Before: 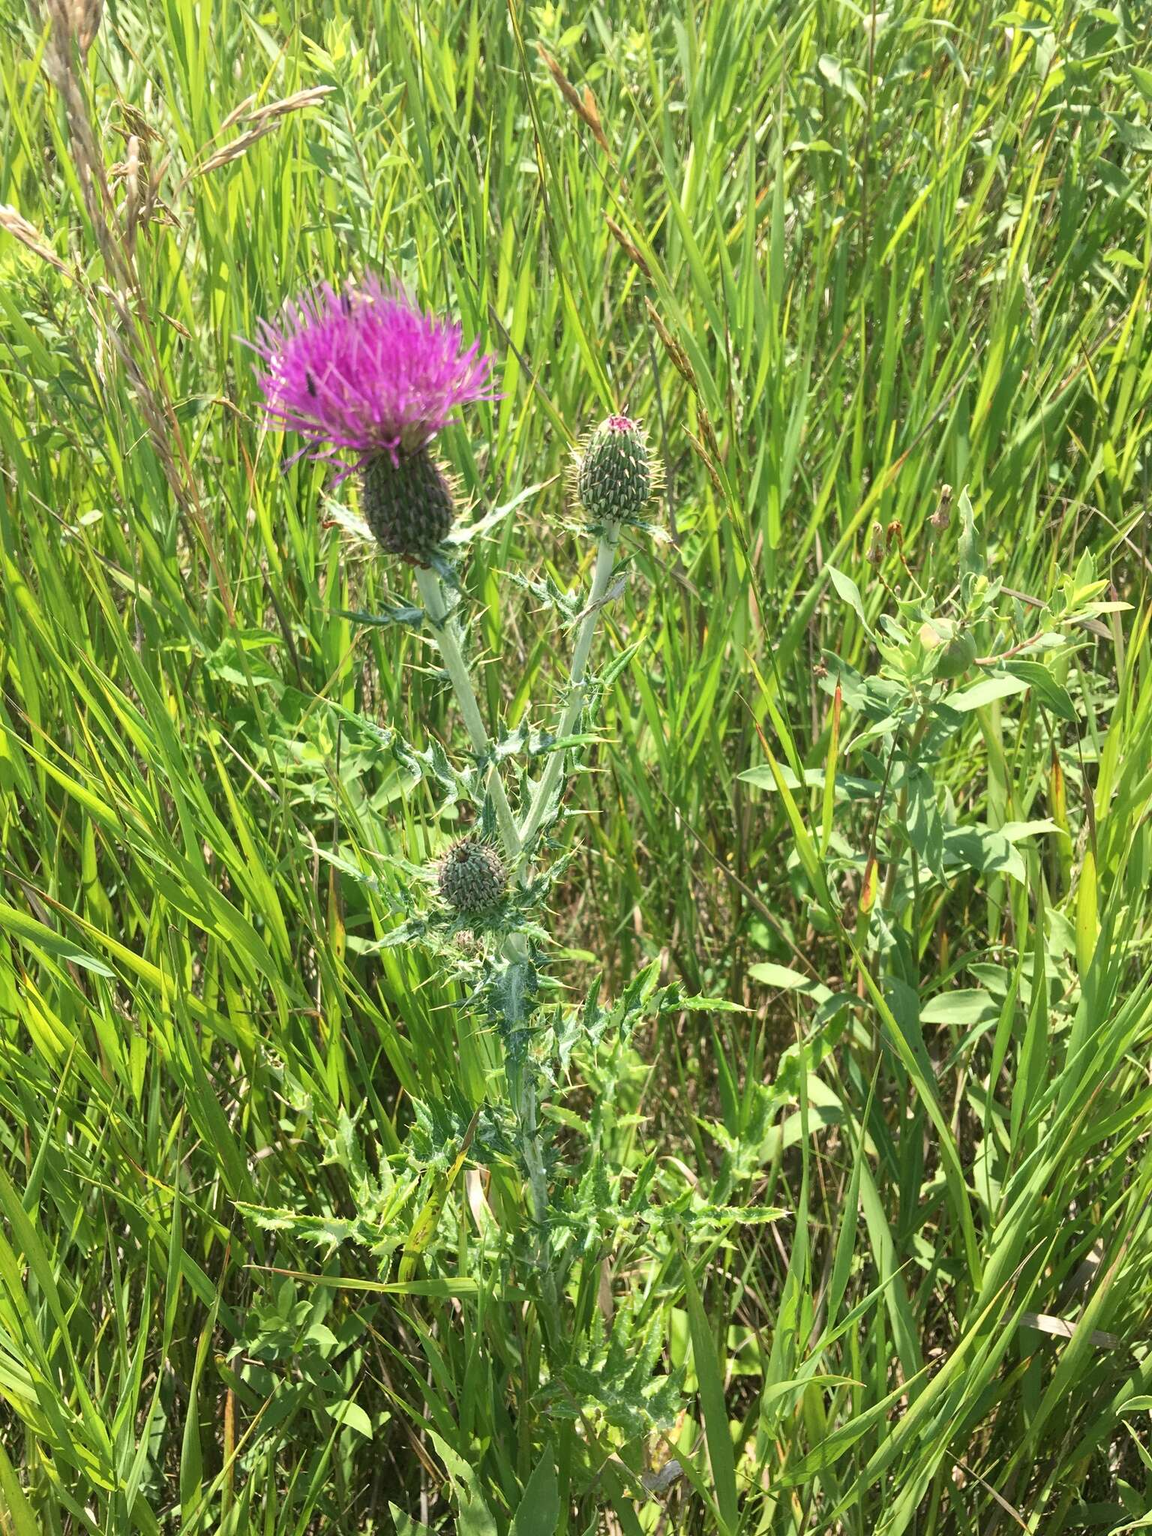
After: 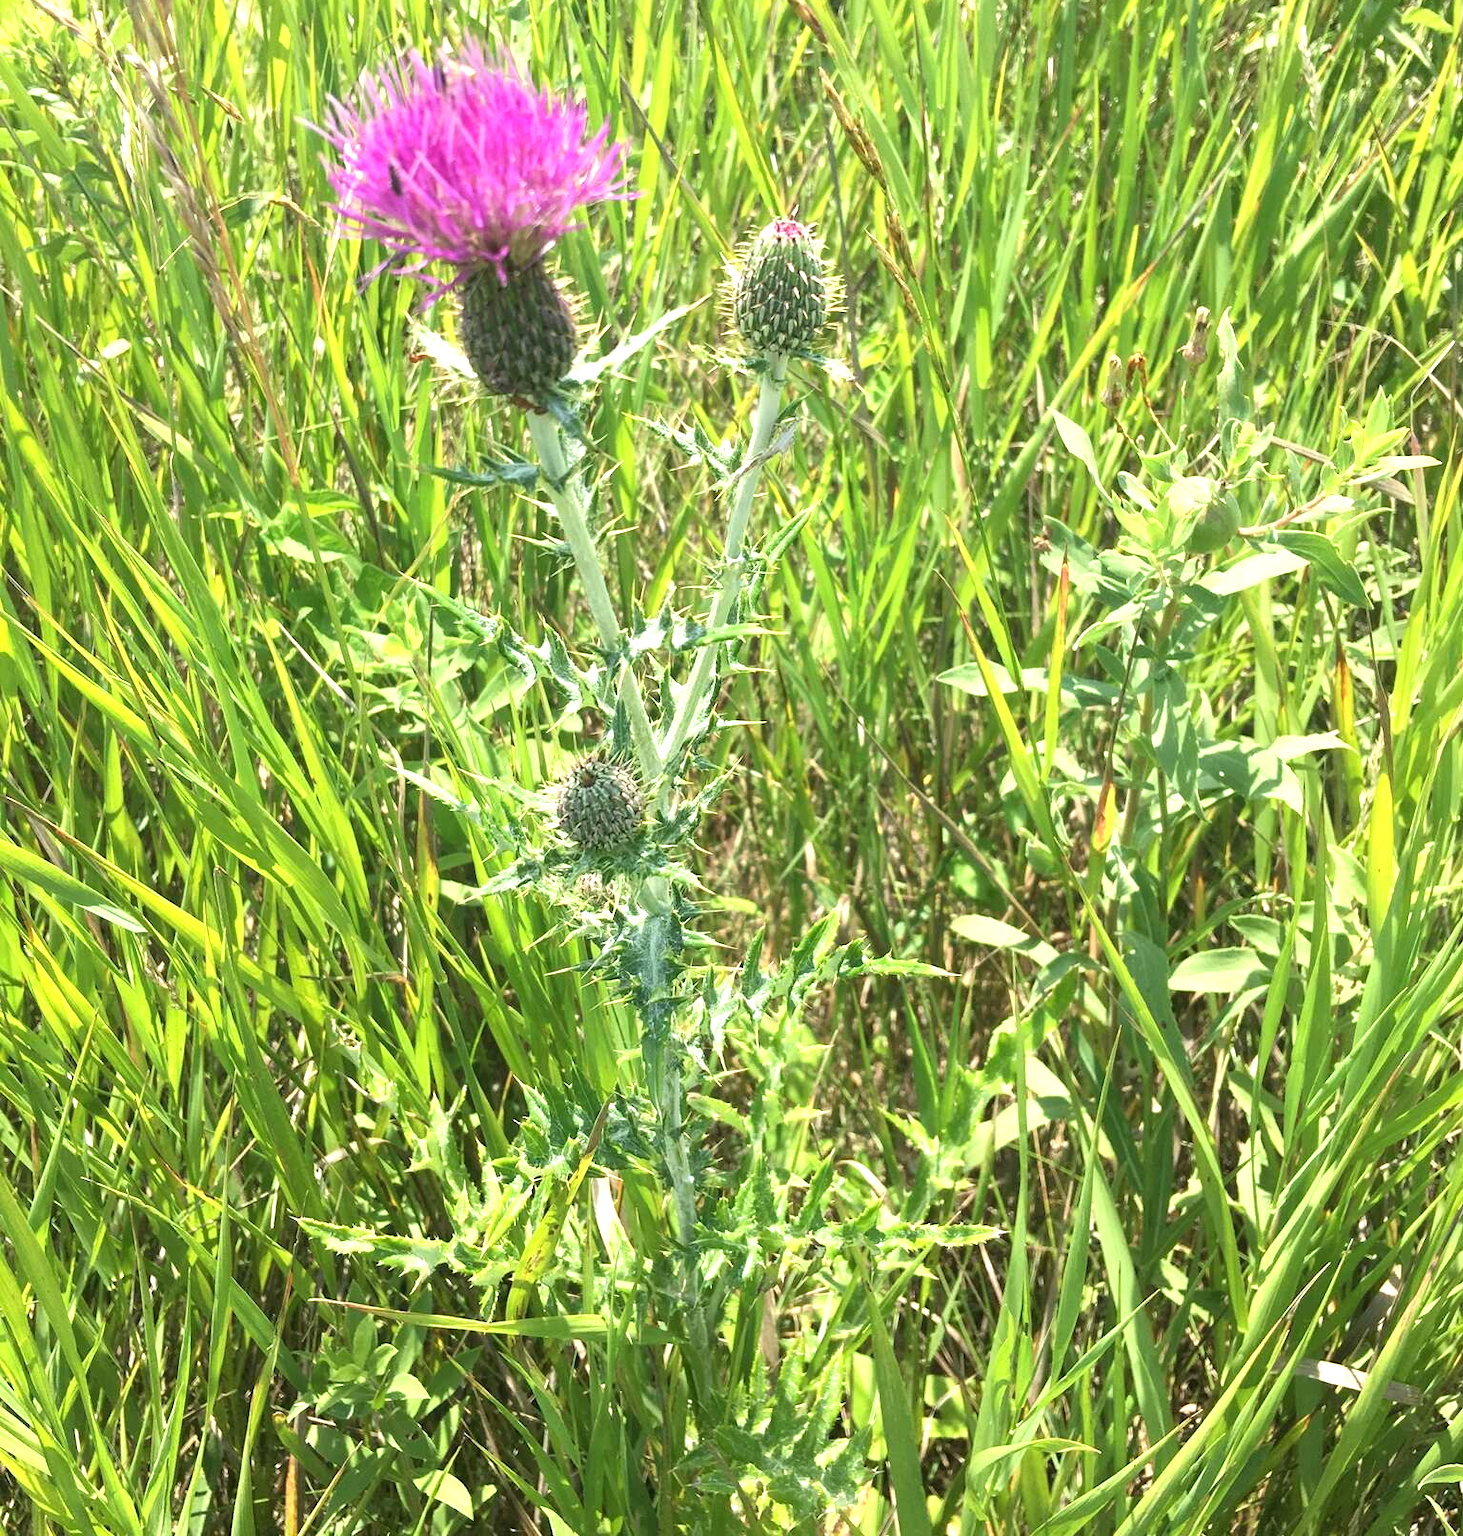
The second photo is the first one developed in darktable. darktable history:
crop and rotate: top 15.853%, bottom 5.418%
exposure: exposure 0.671 EV, compensate exposure bias true, compensate highlight preservation false
